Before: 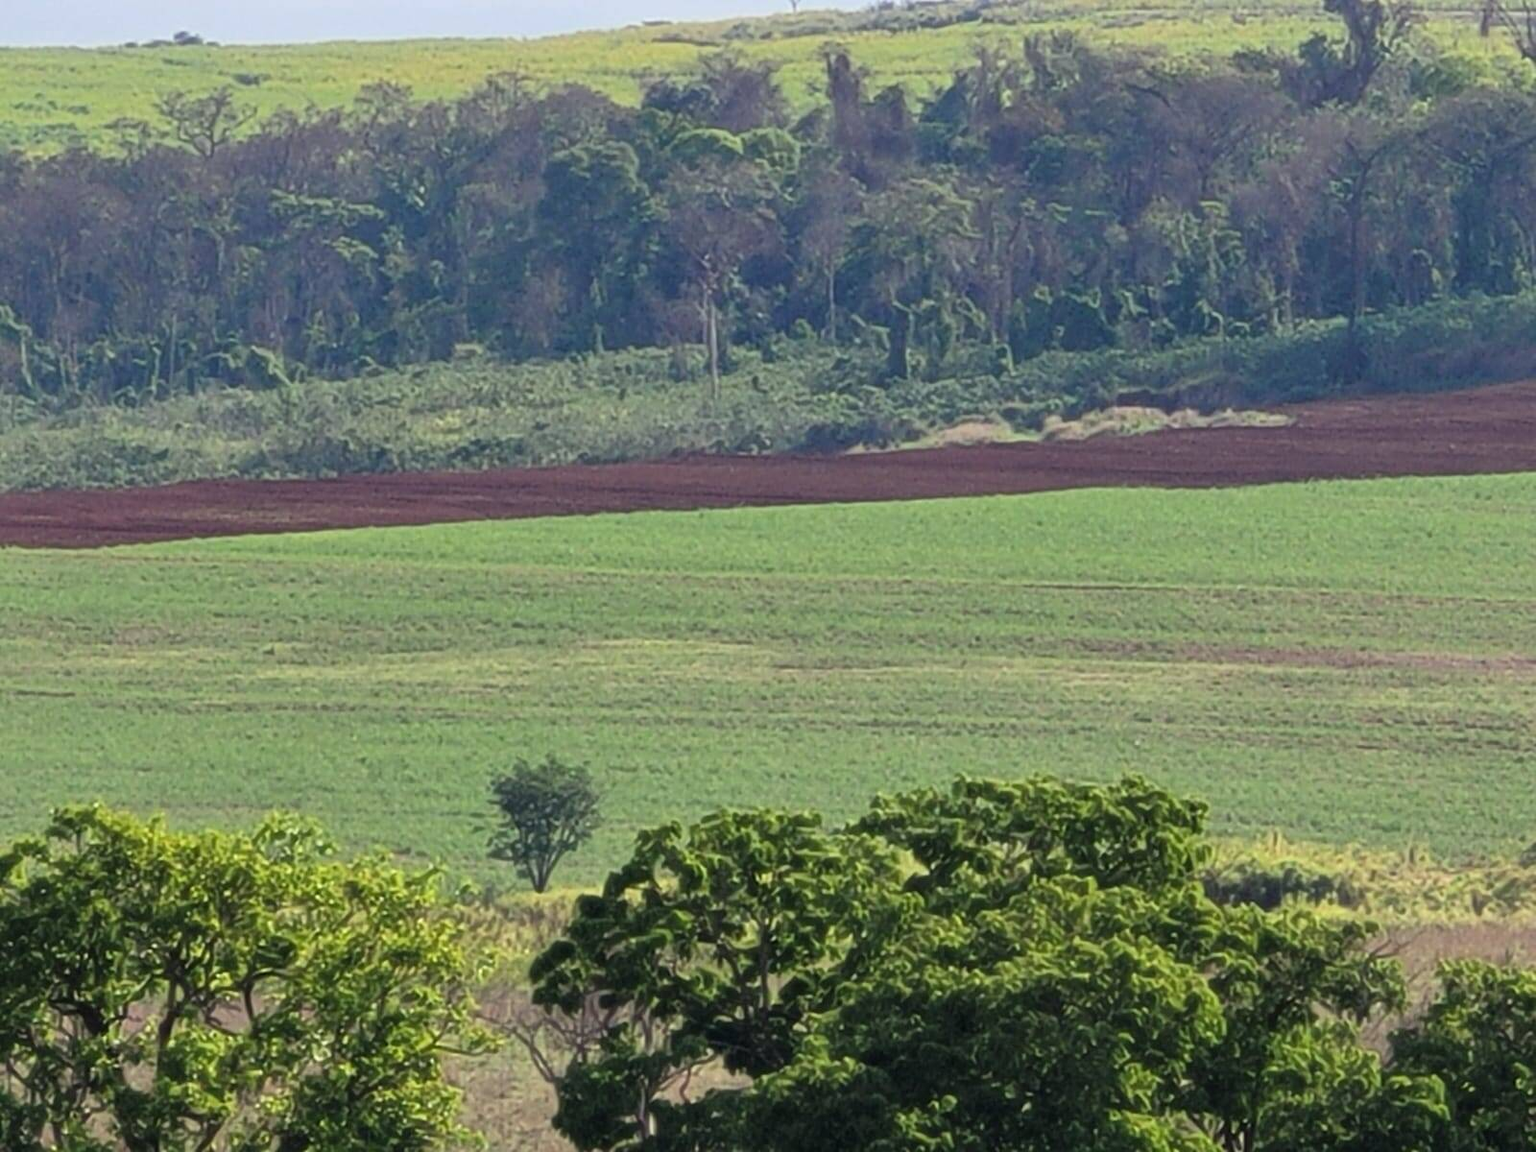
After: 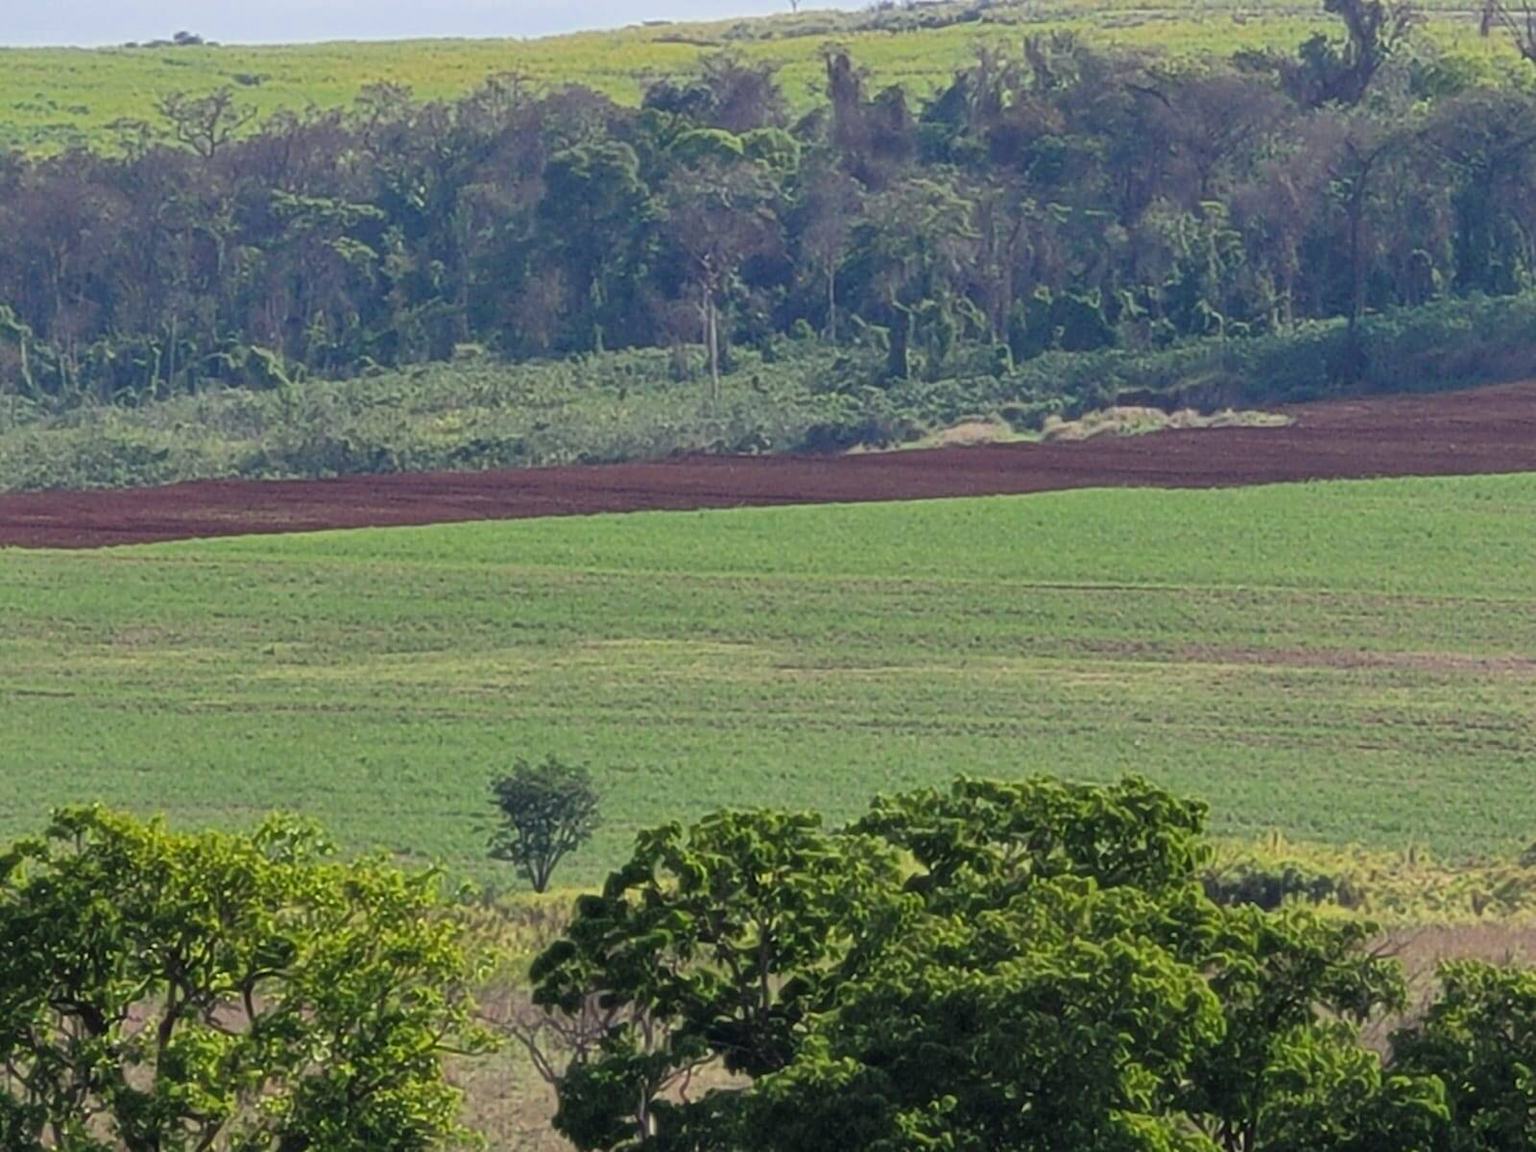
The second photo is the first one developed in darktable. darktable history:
color zones: curves: ch0 [(0, 0.444) (0.143, 0.442) (0.286, 0.441) (0.429, 0.441) (0.571, 0.441) (0.714, 0.441) (0.857, 0.442) (1, 0.444)]
